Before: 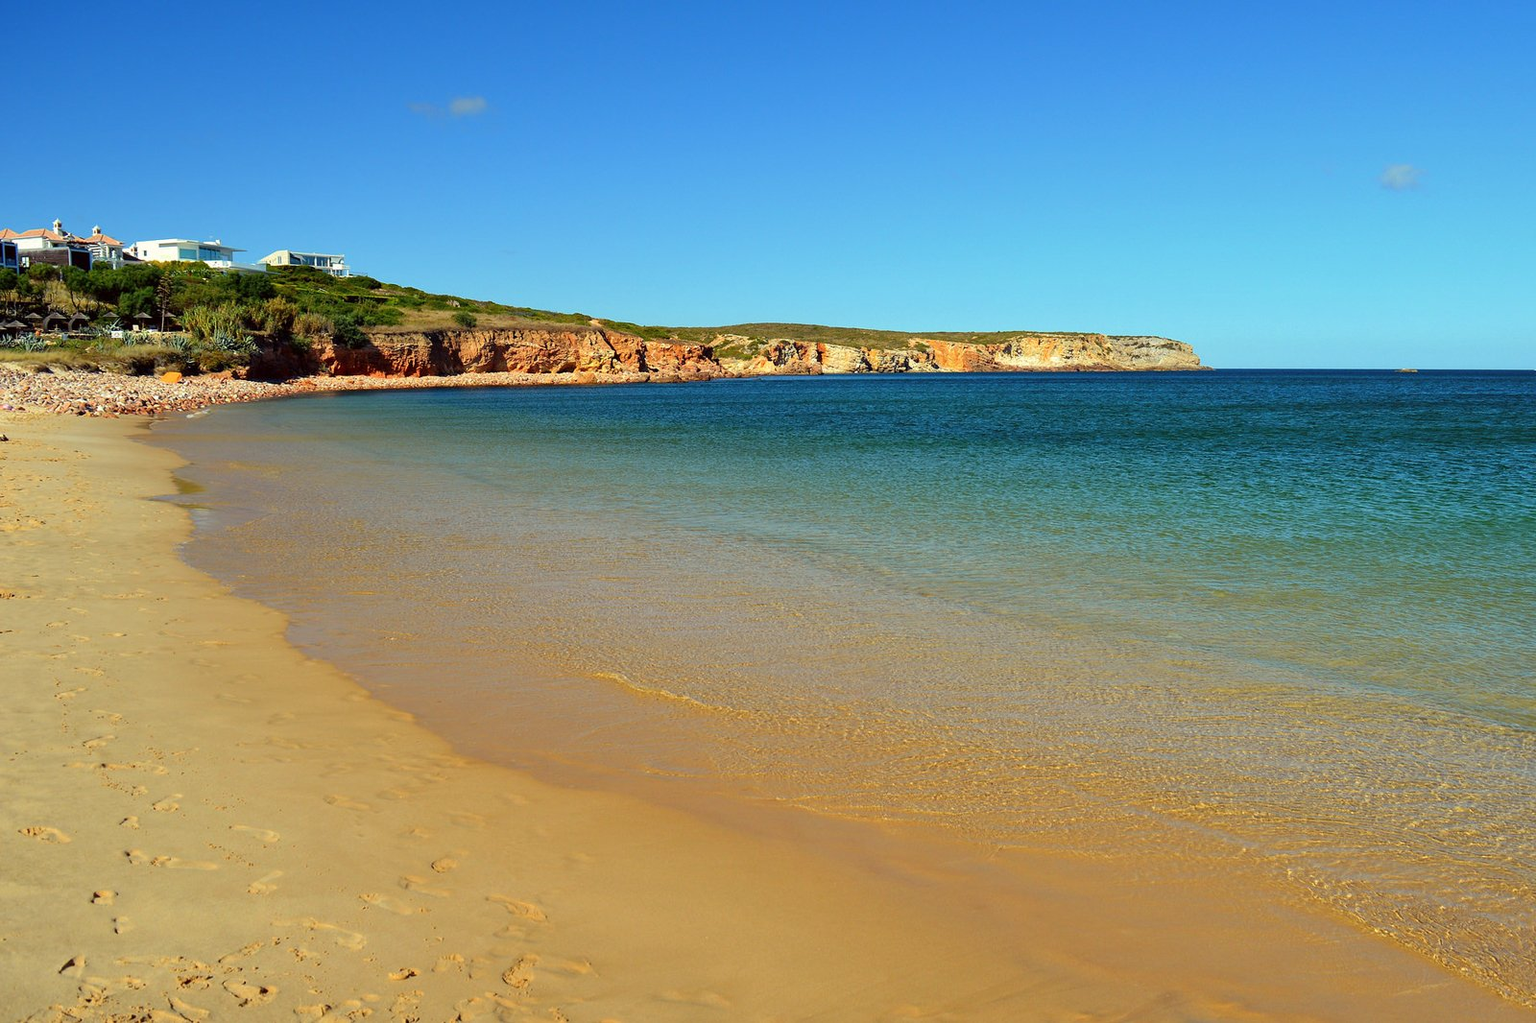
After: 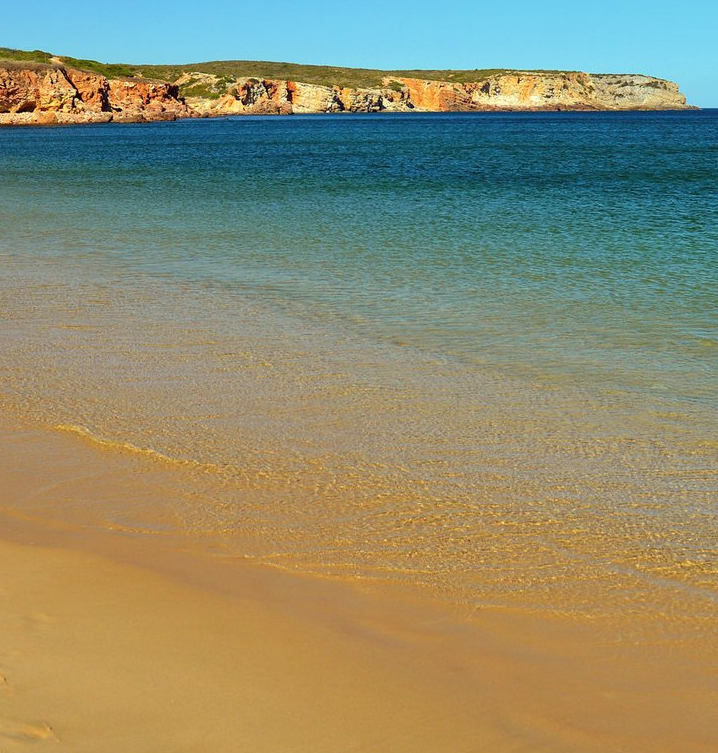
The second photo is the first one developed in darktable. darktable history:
crop: left 35.303%, top 25.97%, right 19.796%, bottom 3.369%
